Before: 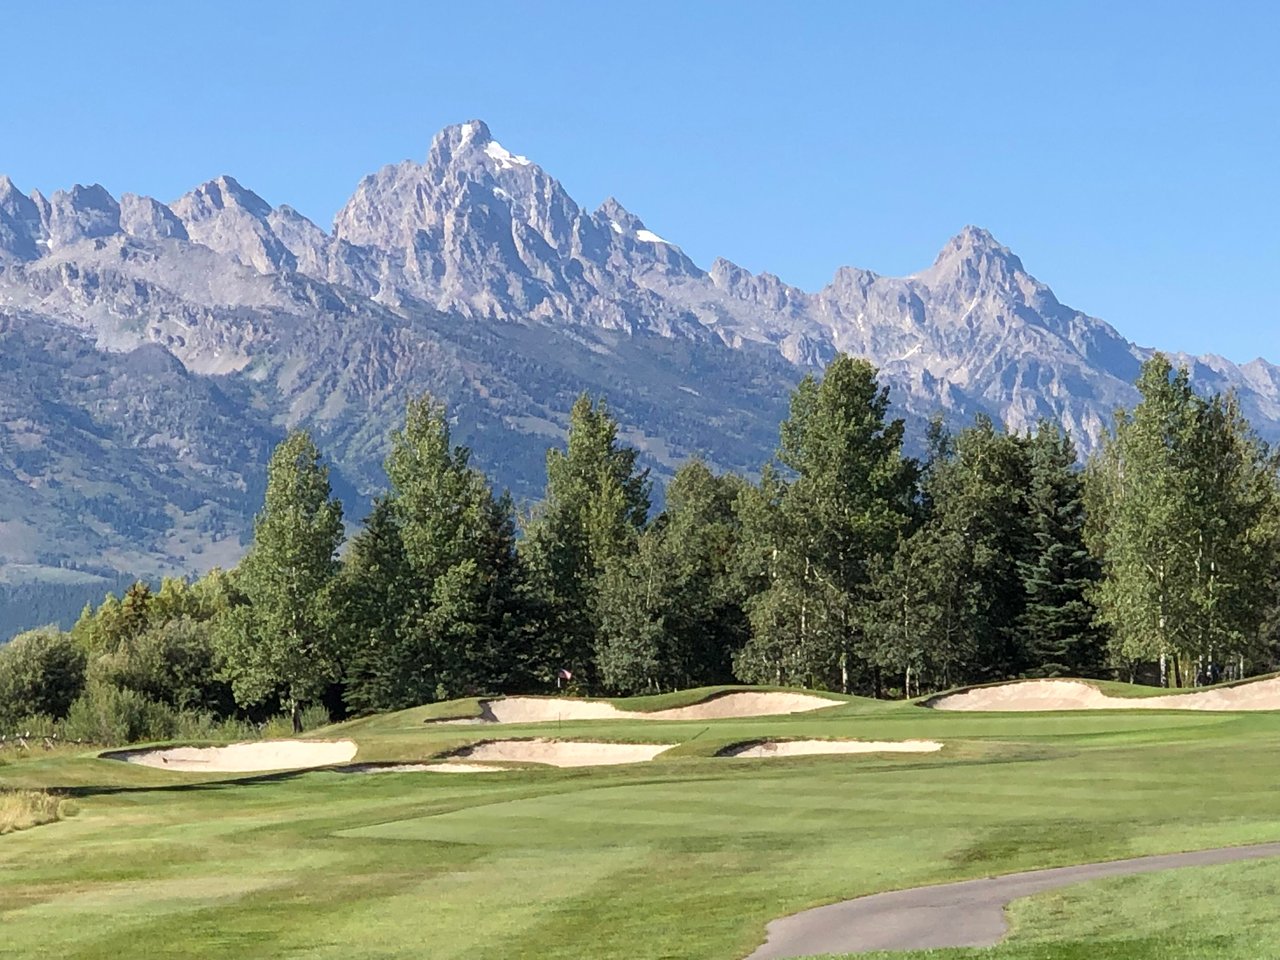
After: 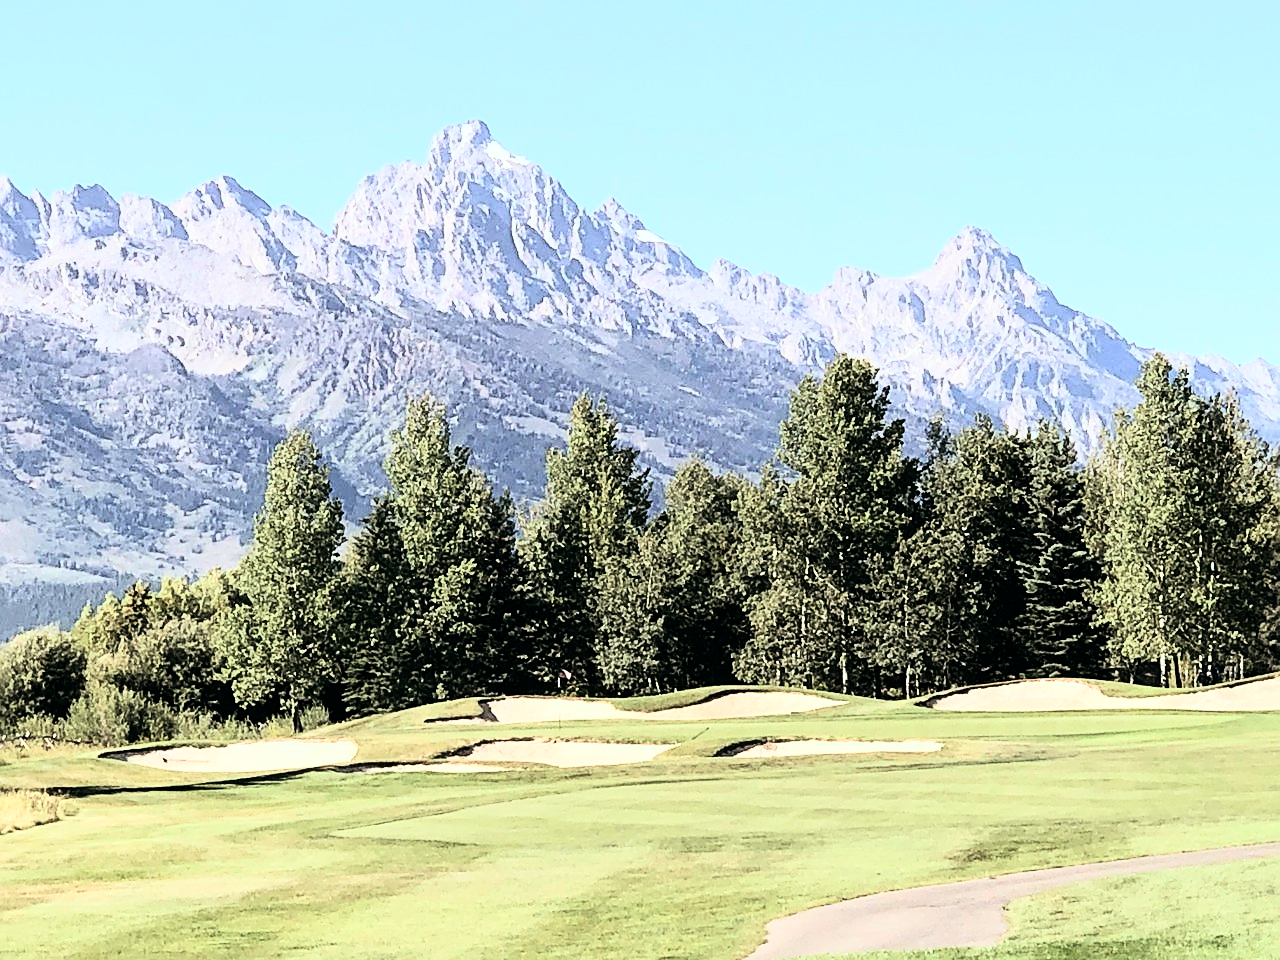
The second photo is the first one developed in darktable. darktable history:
rgb curve: curves: ch0 [(0, 0) (0.21, 0.15) (0.24, 0.21) (0.5, 0.75) (0.75, 0.96) (0.89, 0.99) (1, 1)]; ch1 [(0, 0.02) (0.21, 0.13) (0.25, 0.2) (0.5, 0.67) (0.75, 0.9) (0.89, 0.97) (1, 1)]; ch2 [(0, 0.02) (0.21, 0.13) (0.25, 0.2) (0.5, 0.67) (0.75, 0.9) (0.89, 0.97) (1, 1)], compensate middle gray true
color balance: lift [1, 0.994, 1.002, 1.006], gamma [0.957, 1.081, 1.016, 0.919], gain [0.97, 0.972, 1.01, 1.028], input saturation 91.06%, output saturation 79.8%
sharpen: on, module defaults
